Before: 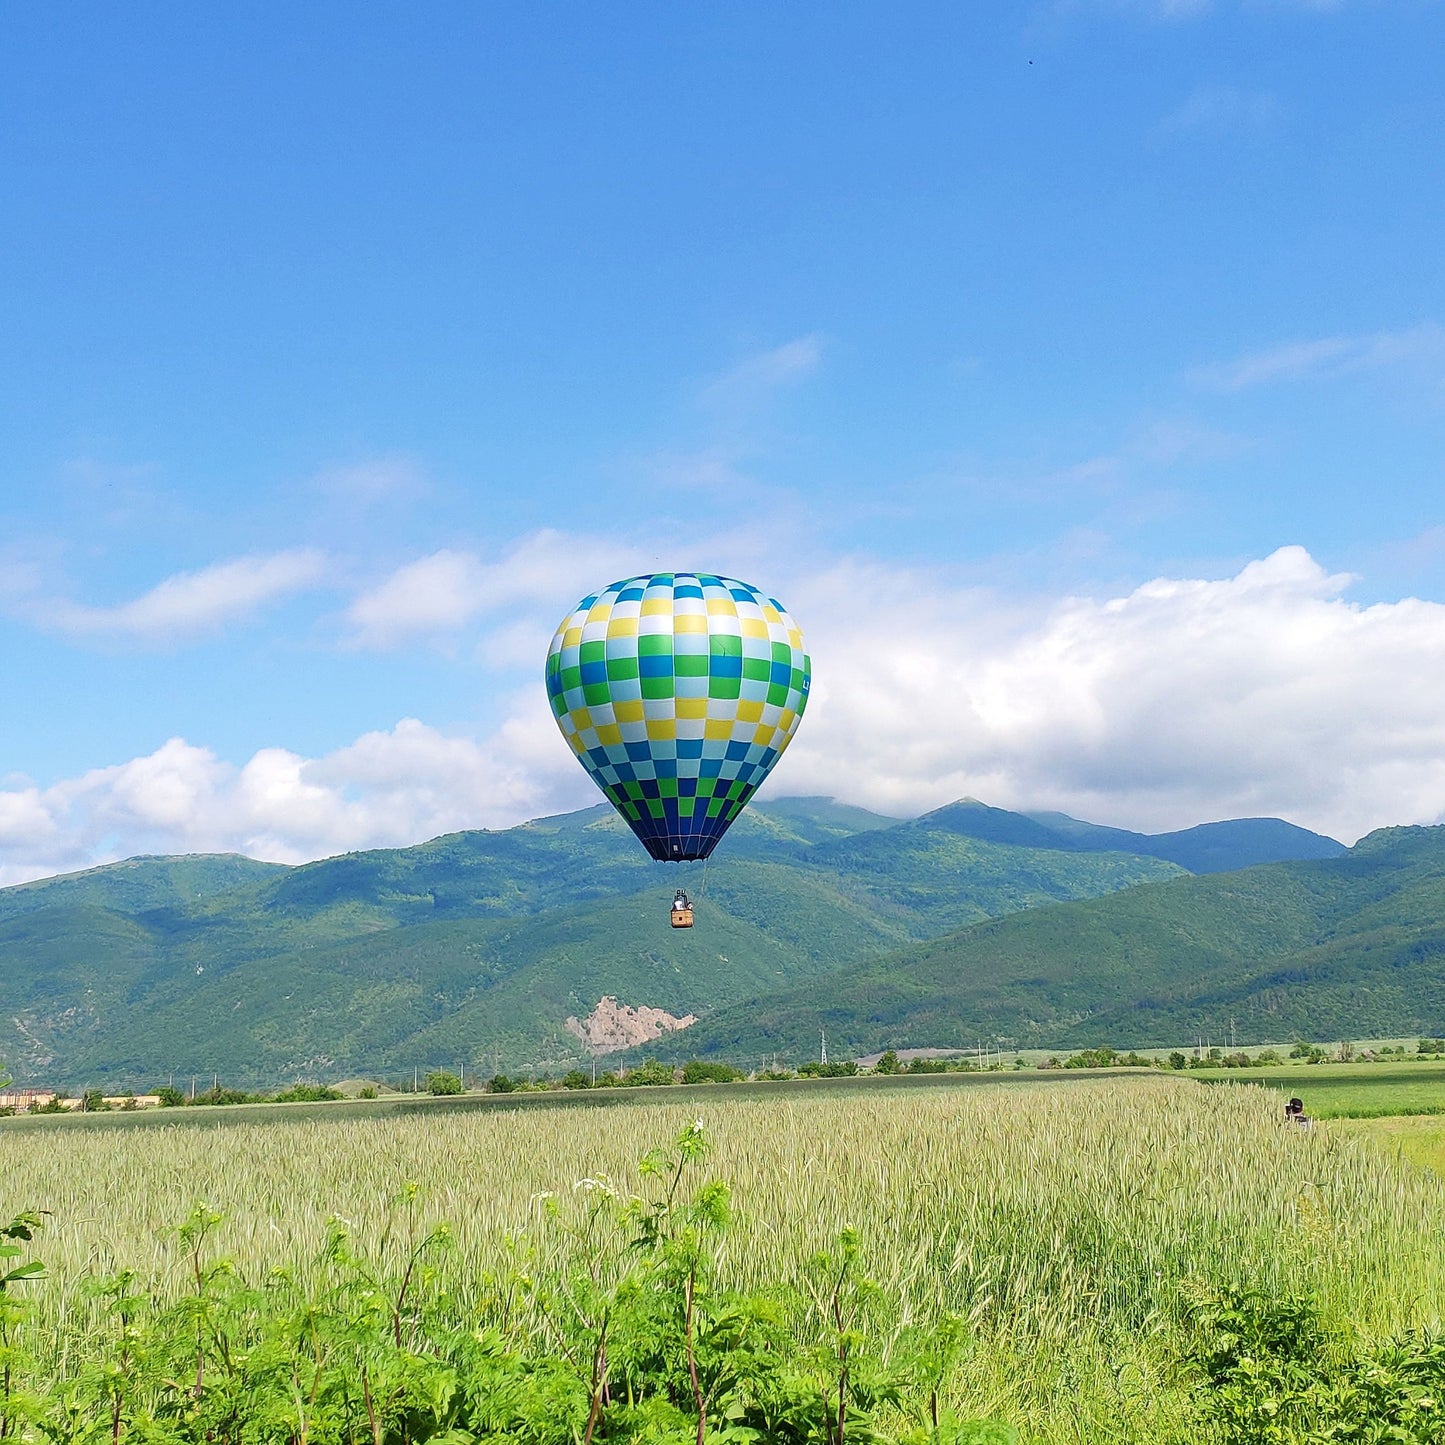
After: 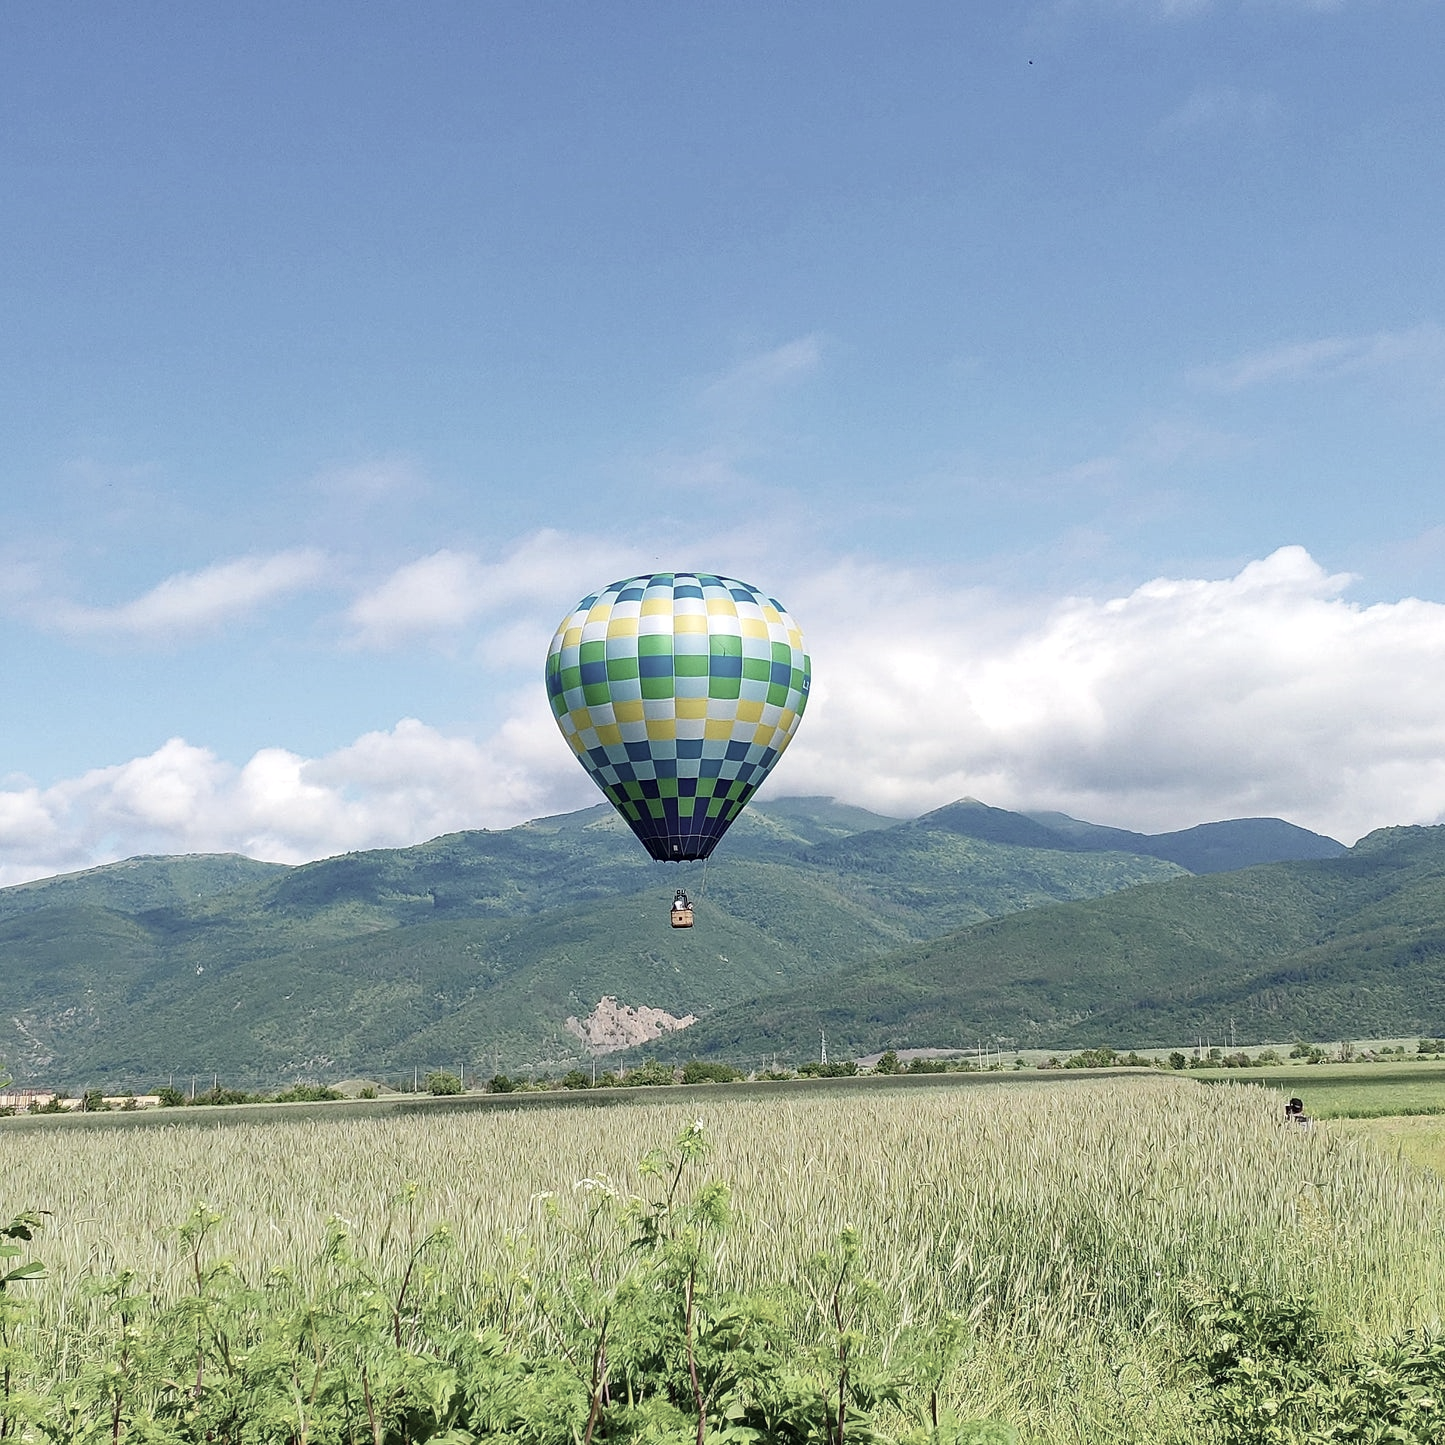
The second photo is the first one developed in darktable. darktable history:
haze removal: compatibility mode true, adaptive false
color correction: saturation 0.85
contrast brightness saturation: contrast 0.1, saturation -0.36
